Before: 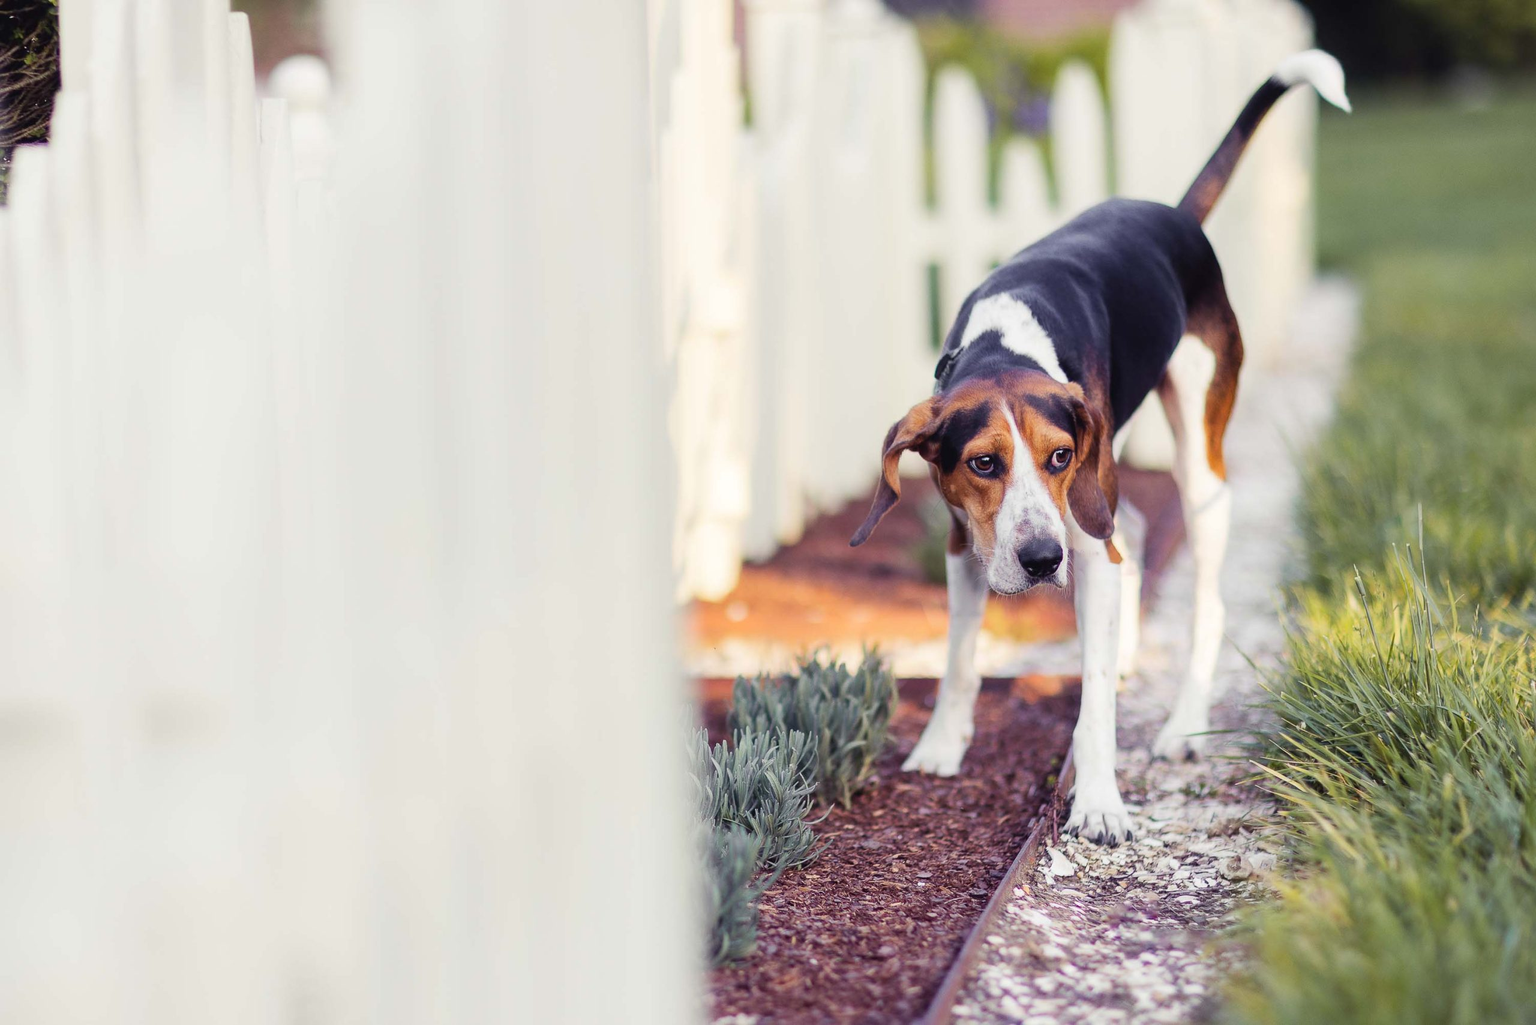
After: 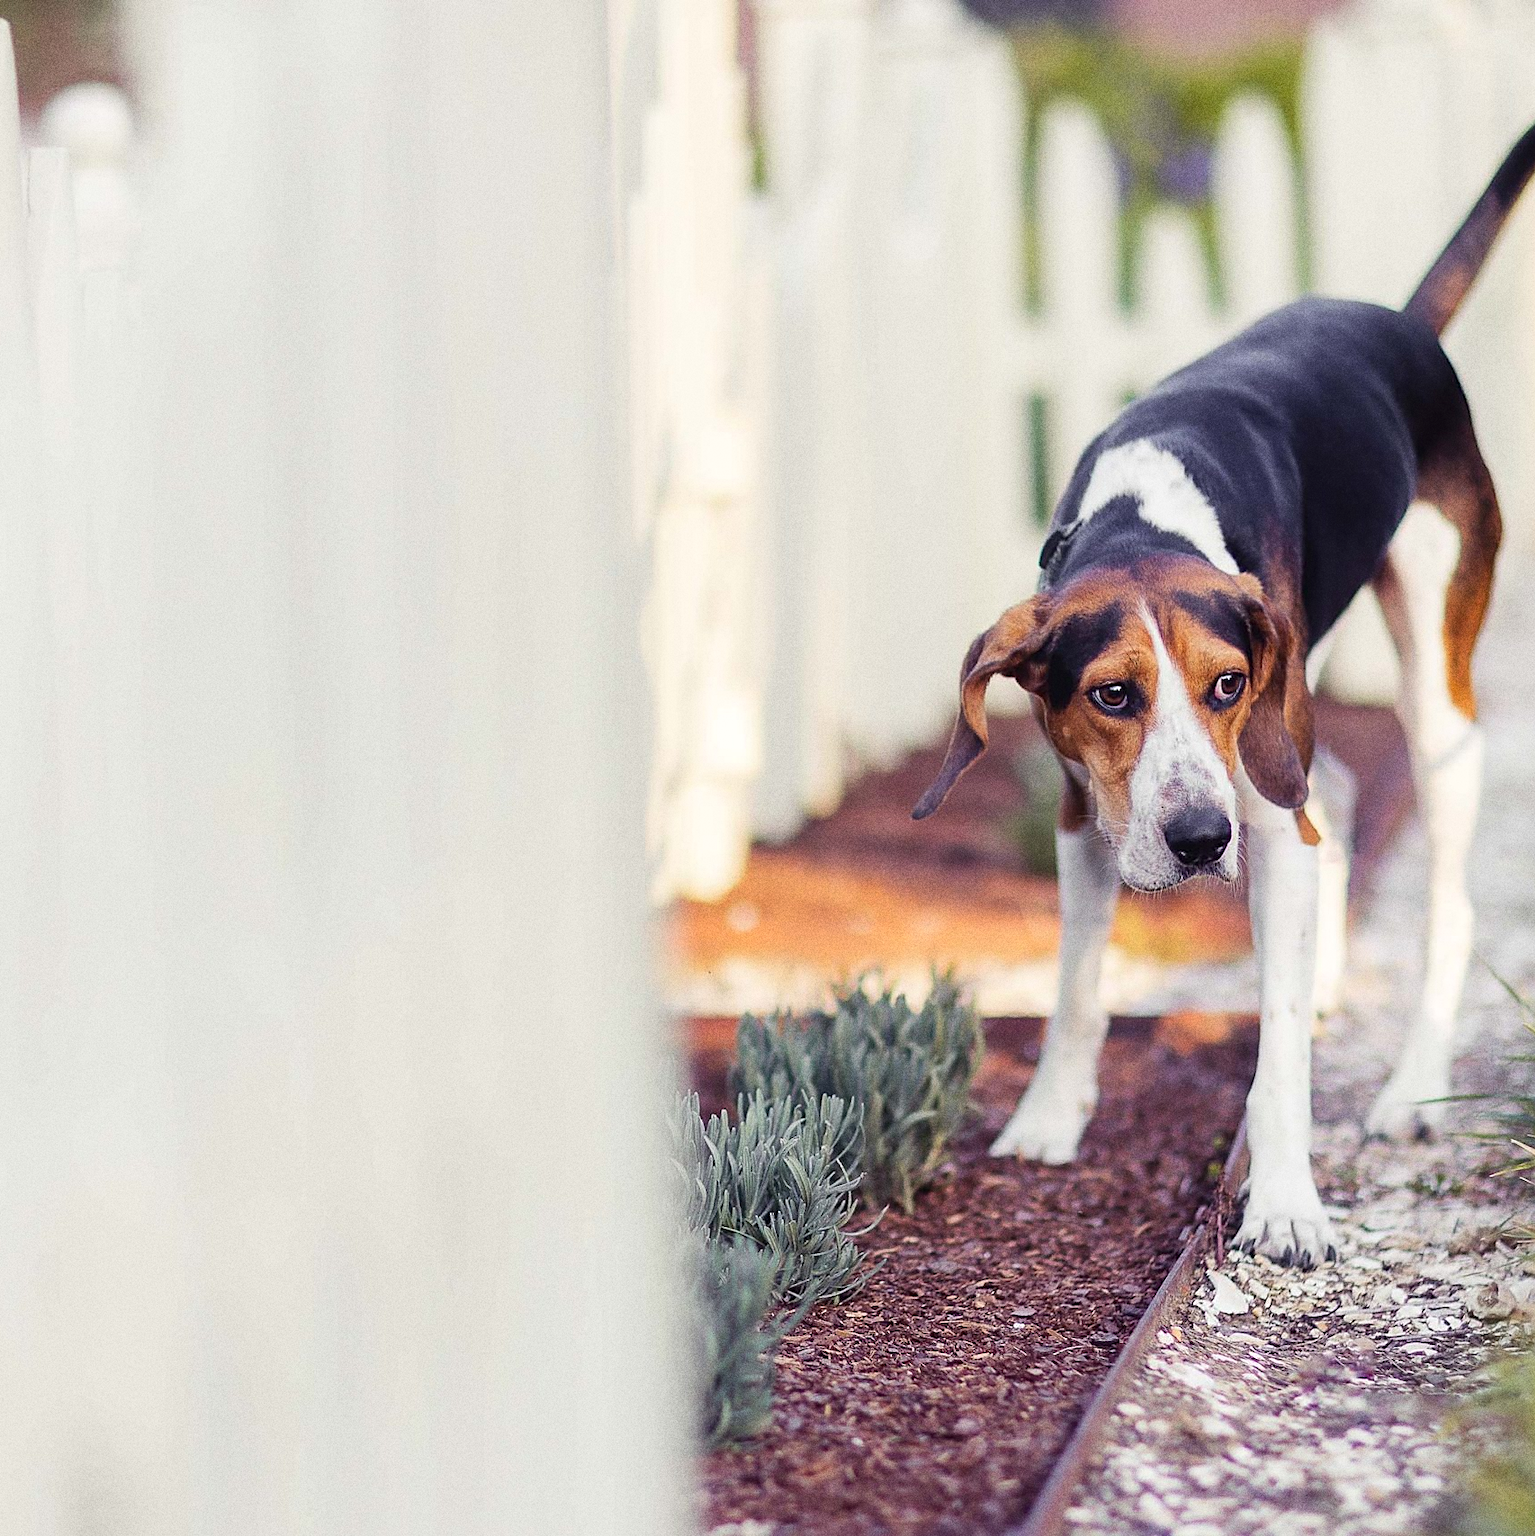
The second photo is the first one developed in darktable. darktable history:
grain: coarseness 0.09 ISO, strength 40%
local contrast: mode bilateral grid, contrast 10, coarseness 25, detail 110%, midtone range 0.2
sharpen: on, module defaults
crop and rotate: left 15.754%, right 17.579%
